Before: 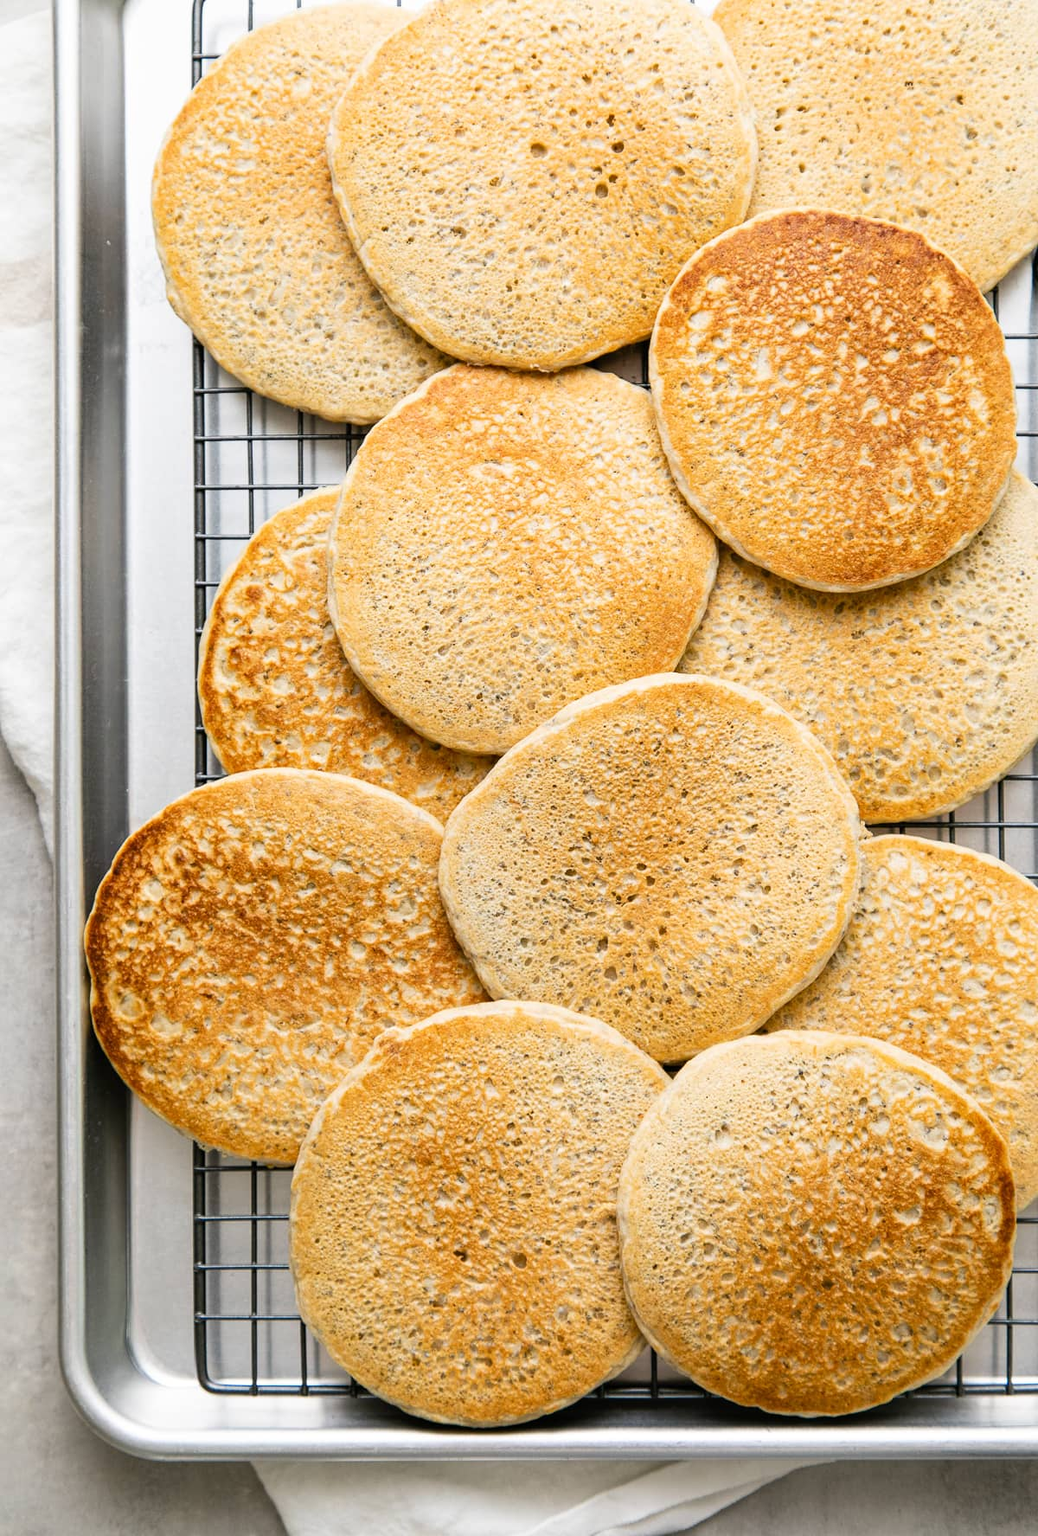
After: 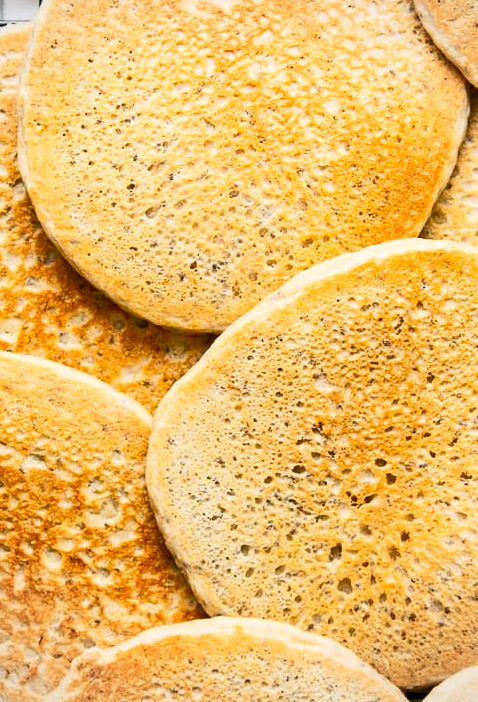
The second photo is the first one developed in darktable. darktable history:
crop: left 30.157%, top 30.411%, right 29.935%, bottom 29.99%
shadows and highlights: shadows 20.95, highlights -36.67, soften with gaussian
vignetting: fall-off radius 60.66%, brightness -0.217, center (-0.031, -0.036)
contrast brightness saturation: contrast 0.201, brightness 0.164, saturation 0.217
